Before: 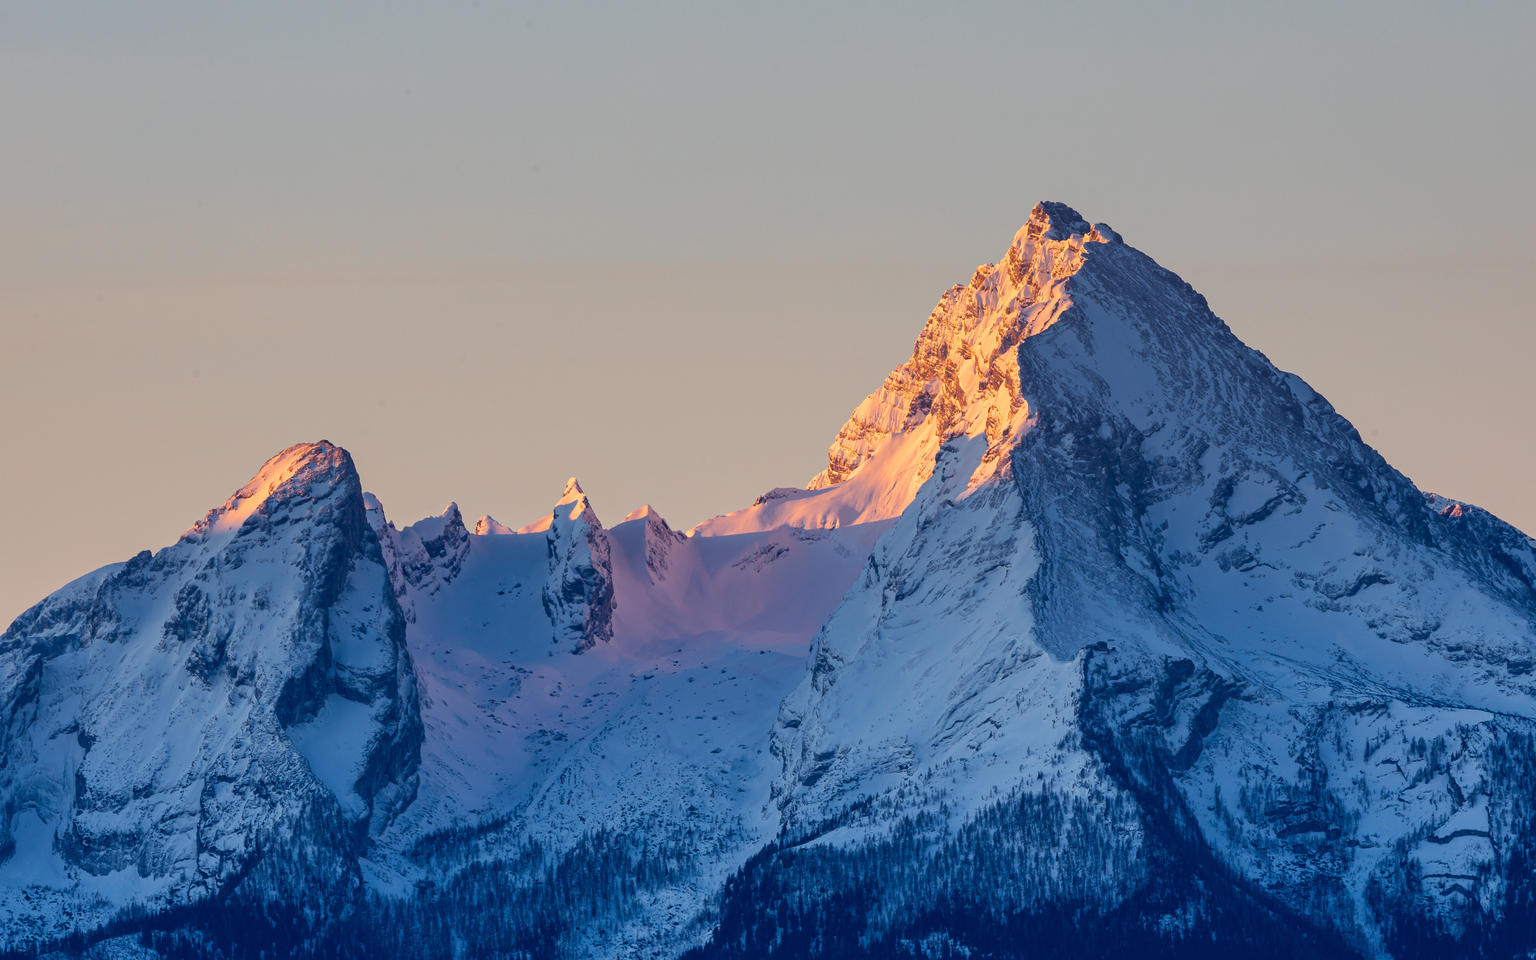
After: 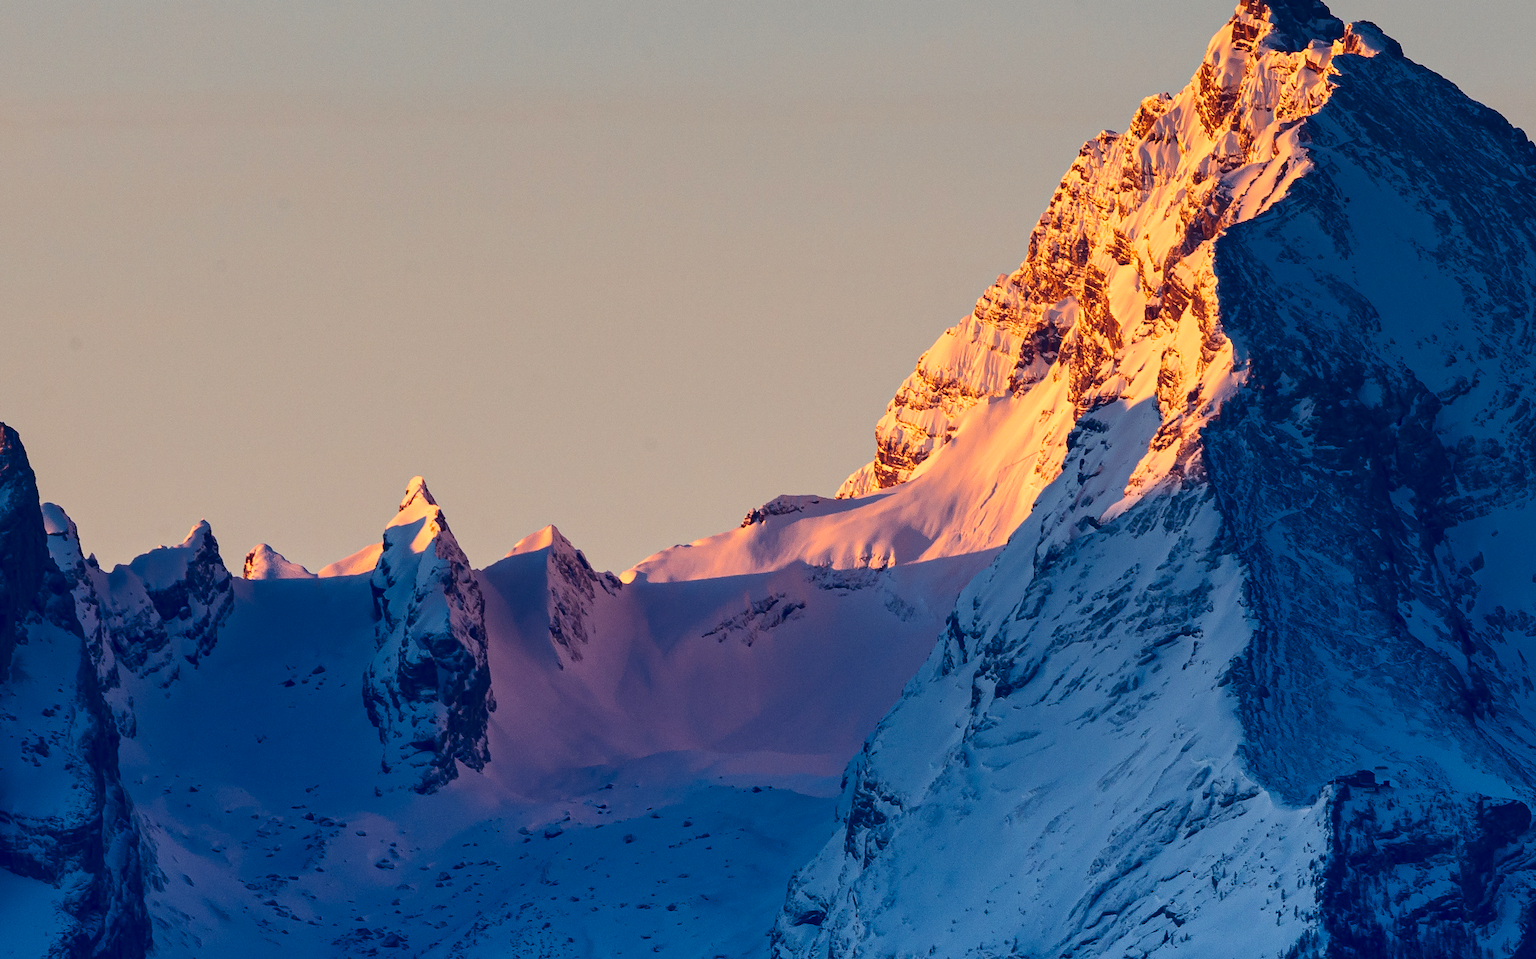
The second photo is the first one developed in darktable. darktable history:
contrast brightness saturation: contrast 0.22, brightness -0.19, saturation 0.24
crop and rotate: left 22.13%, top 22.054%, right 22.026%, bottom 22.102%
